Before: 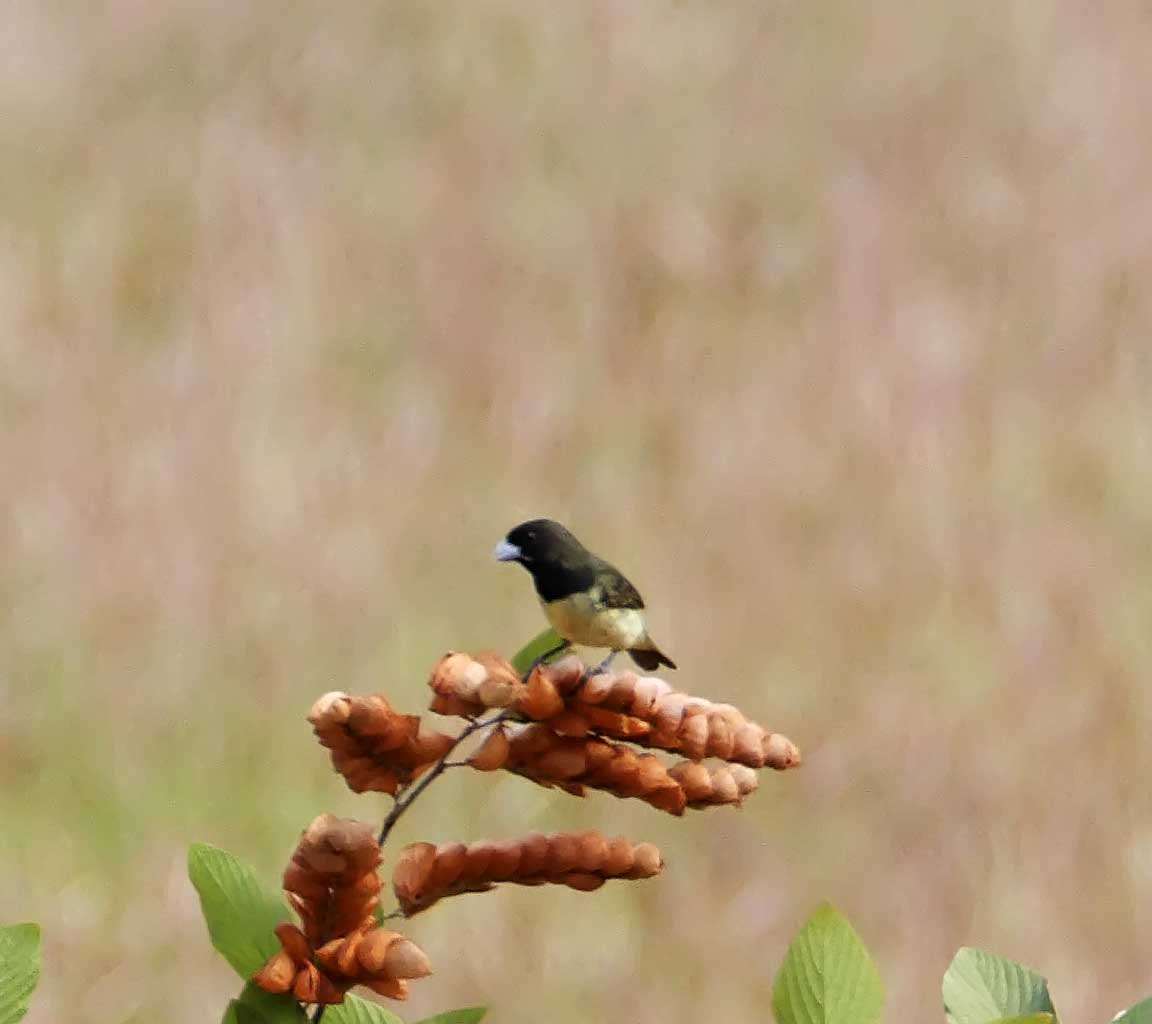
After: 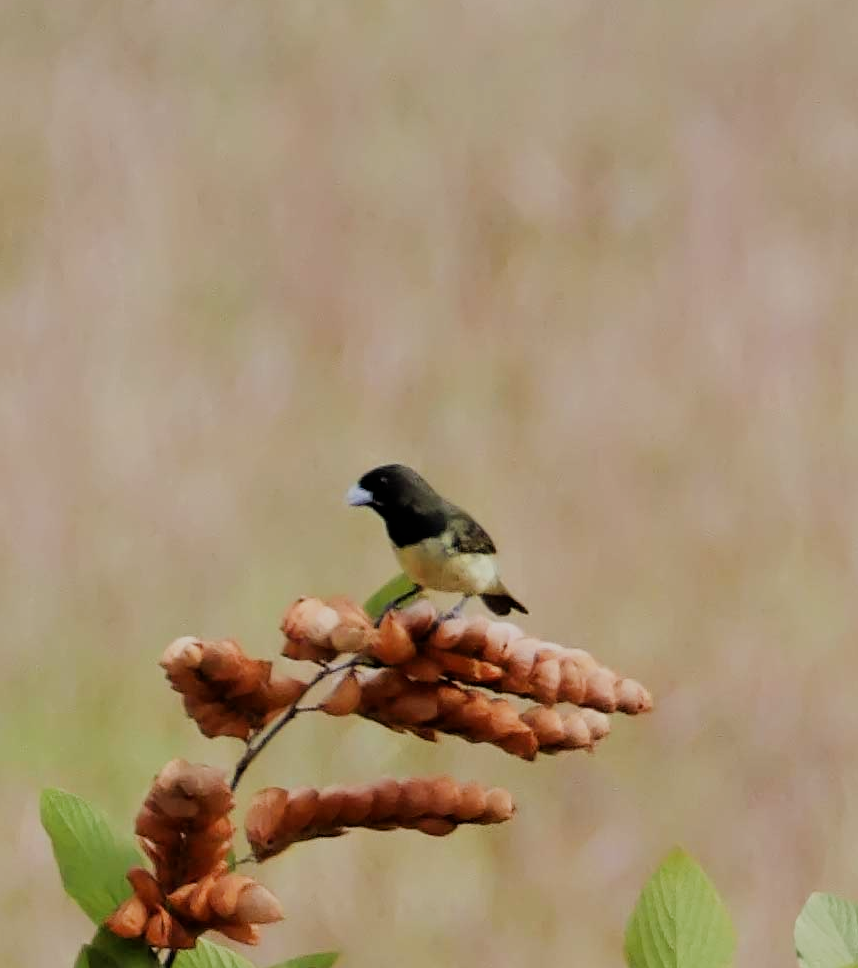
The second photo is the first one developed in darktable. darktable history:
filmic rgb: black relative exposure -7.2 EV, white relative exposure 5.35 EV, hardness 3.03
crop and rotate: left 12.927%, top 5.378%, right 12.528%
